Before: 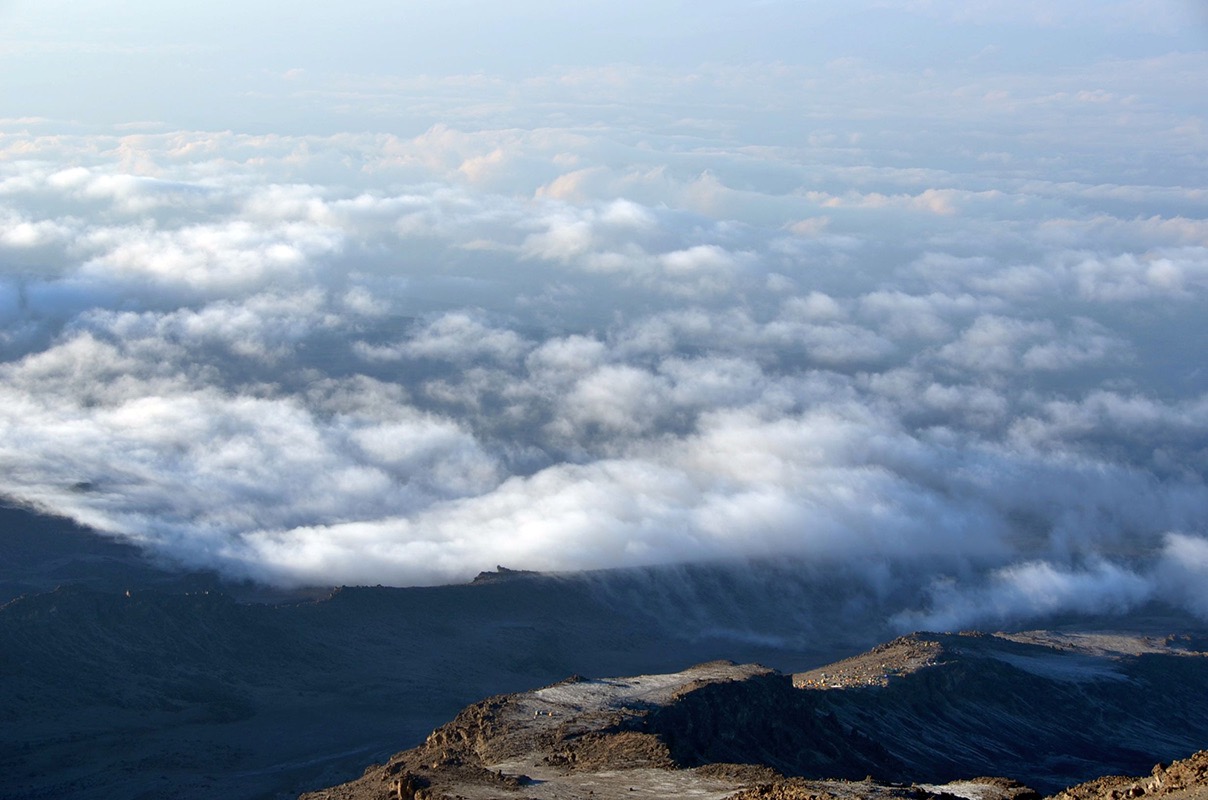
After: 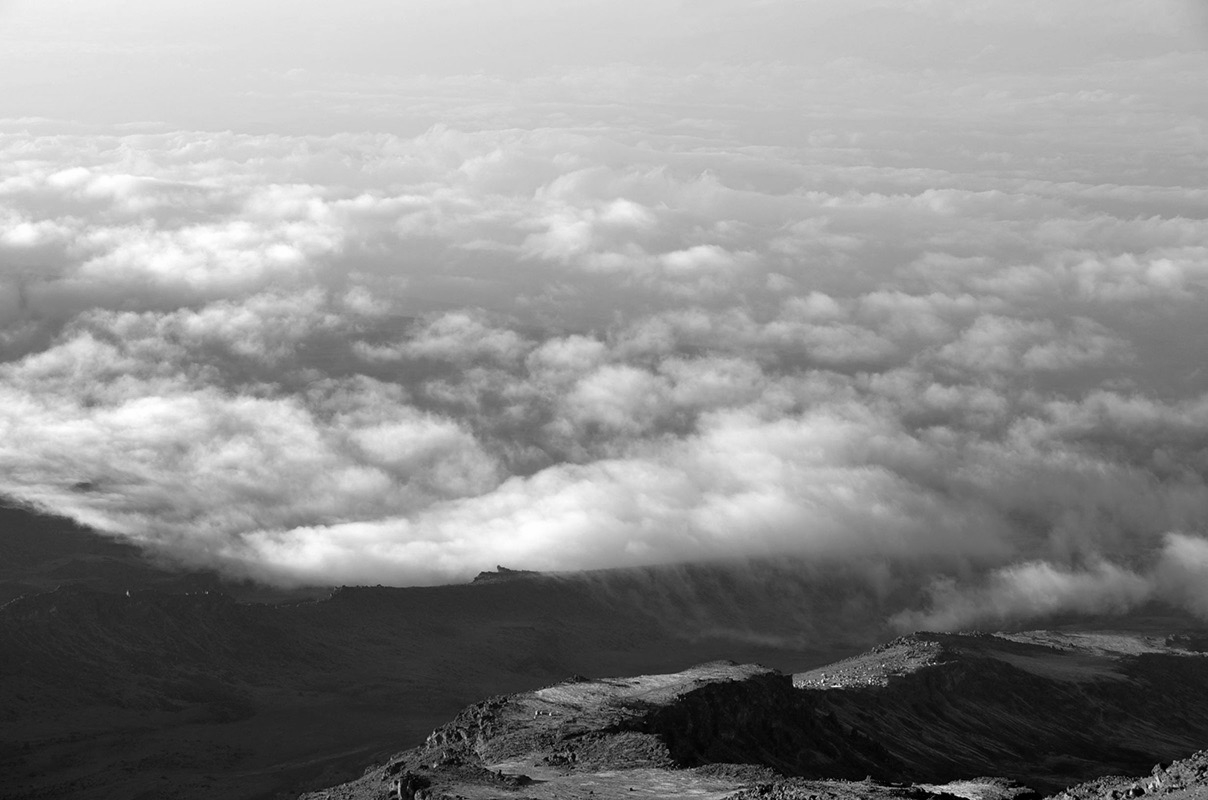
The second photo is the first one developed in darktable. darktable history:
monochrome: a 0, b 0, size 0.5, highlights 0.57
exposure: exposure -0.01 EV, compensate highlight preservation false
